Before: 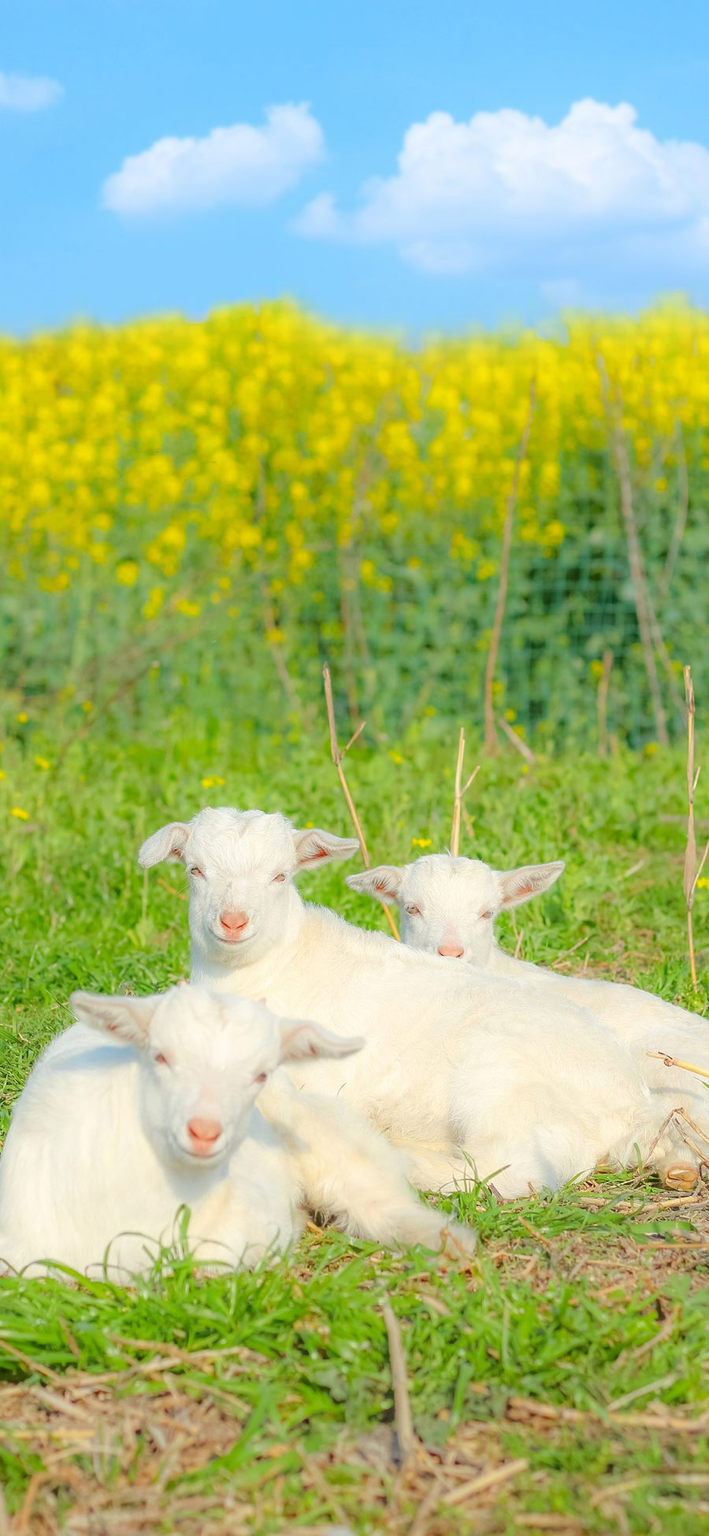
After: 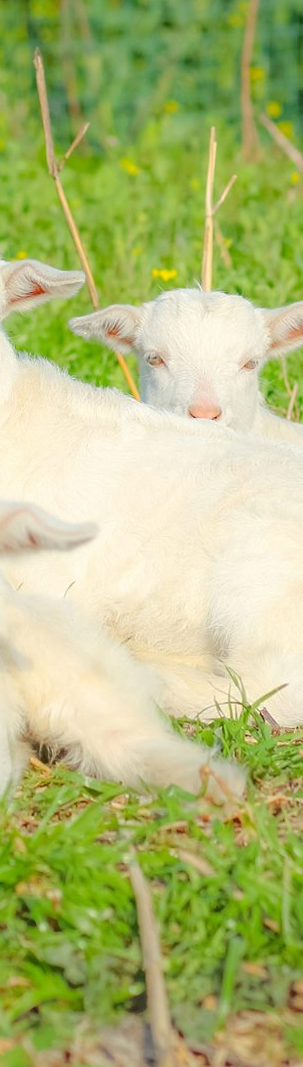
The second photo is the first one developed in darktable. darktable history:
crop: left 40.878%, top 39.176%, right 25.993%, bottom 3.081%
rotate and perspective: rotation -1.32°, lens shift (horizontal) -0.031, crop left 0.015, crop right 0.985, crop top 0.047, crop bottom 0.982
